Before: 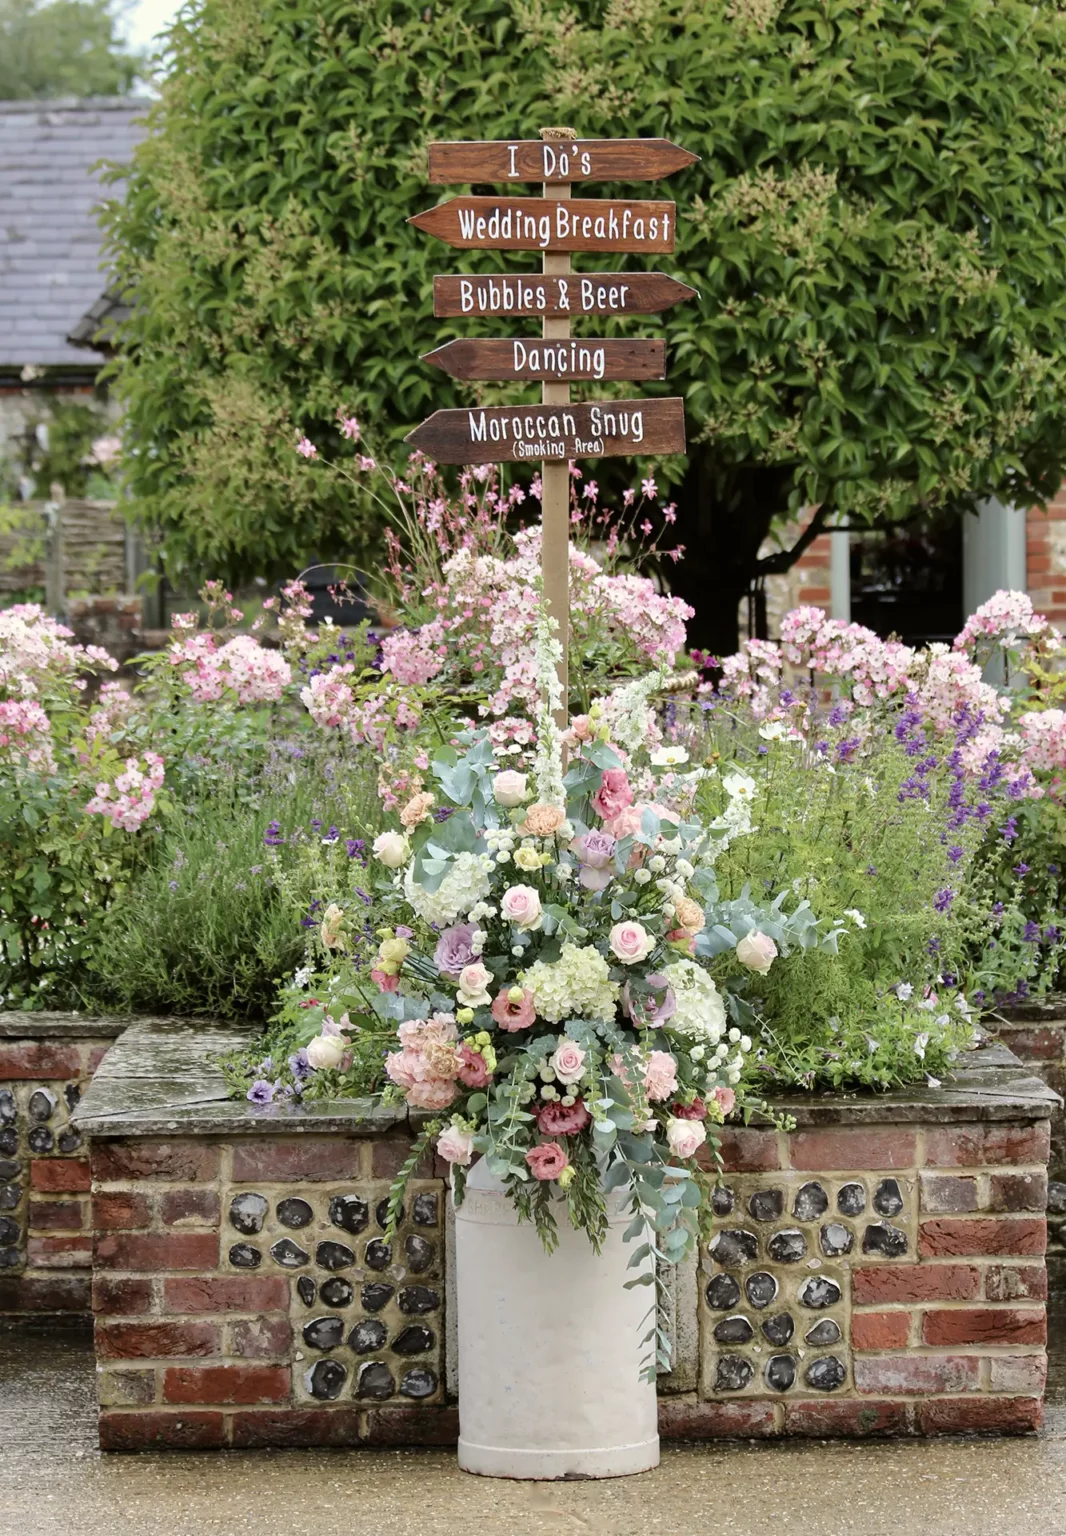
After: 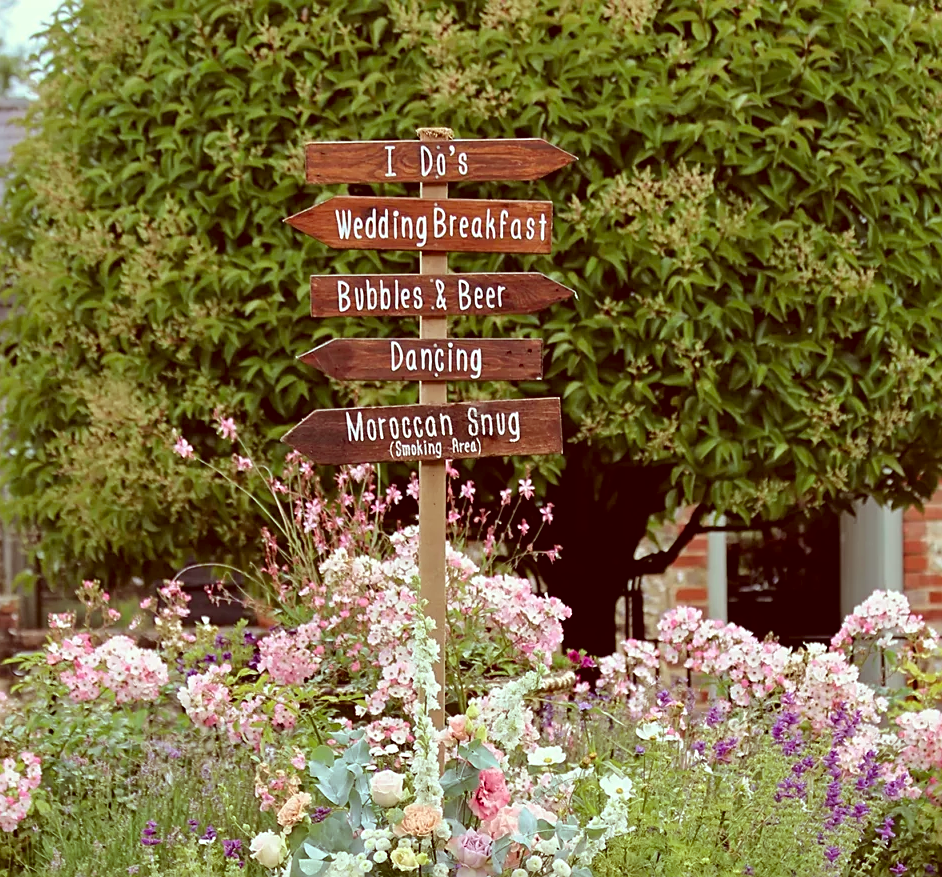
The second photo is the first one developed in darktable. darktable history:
crop and rotate: left 11.593%, bottom 42.845%
color correction: highlights a* -7.07, highlights b* -0.202, shadows a* 20.19, shadows b* 11.59
sharpen: on, module defaults
